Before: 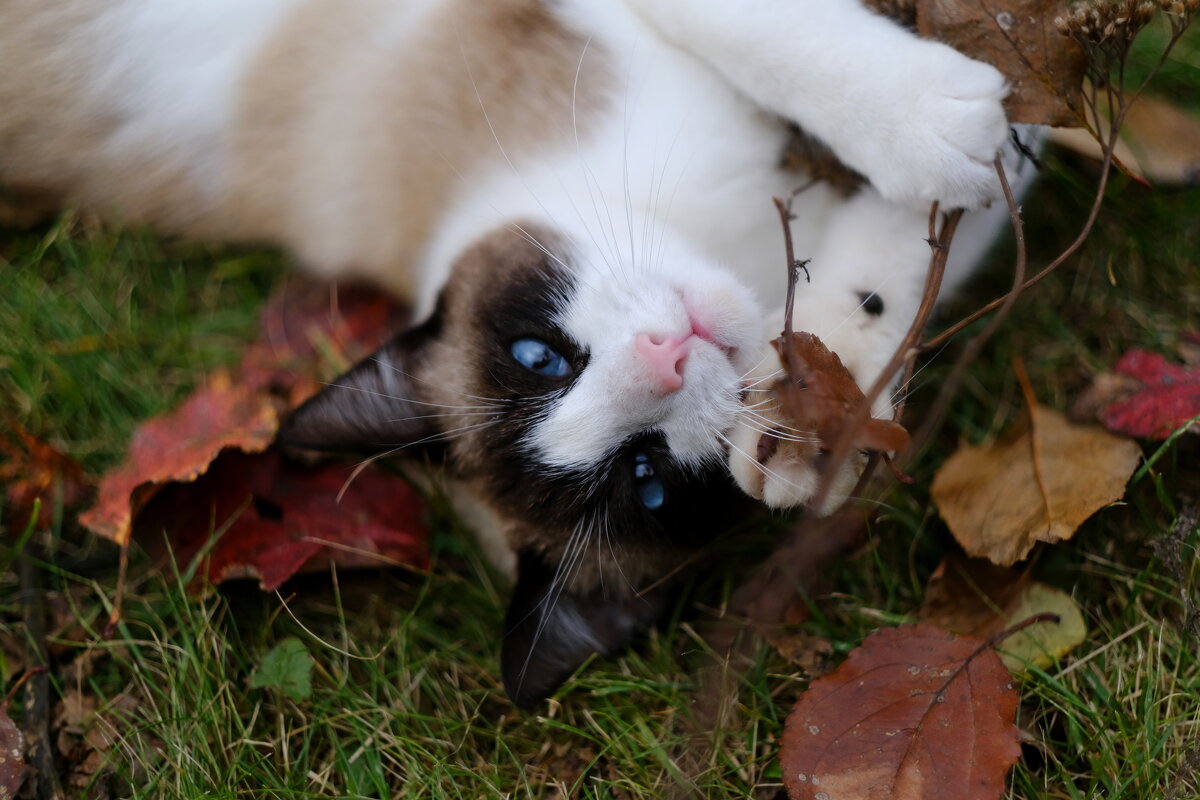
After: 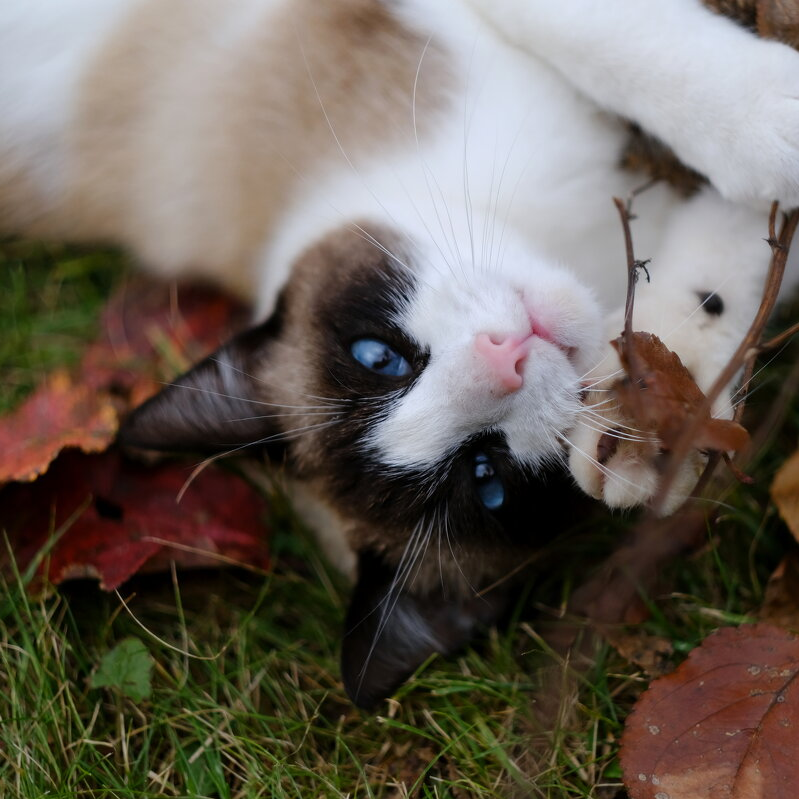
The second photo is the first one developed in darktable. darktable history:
crop and rotate: left 13.357%, right 20.035%
